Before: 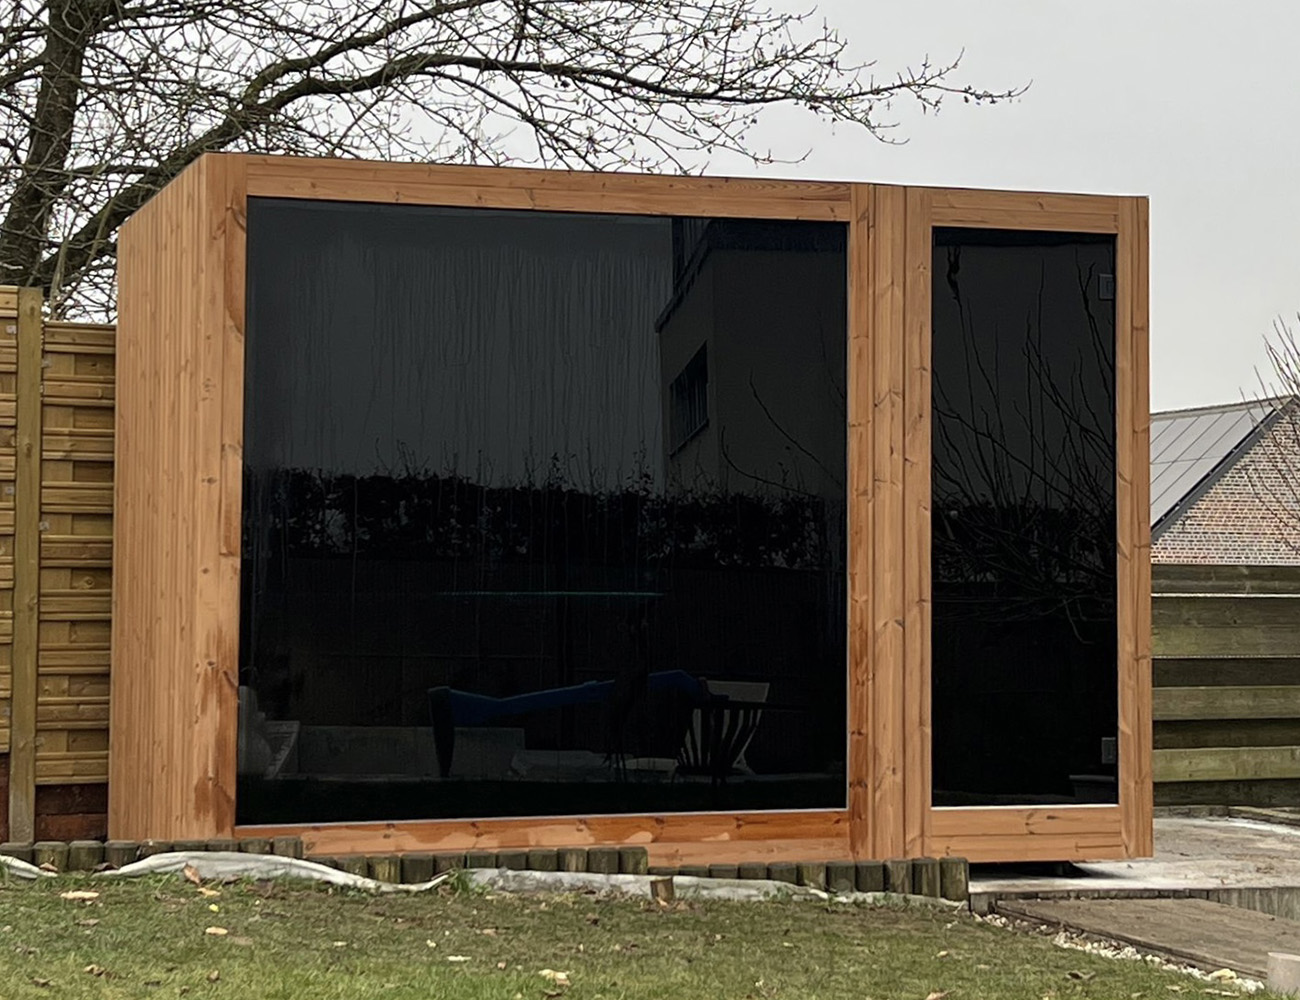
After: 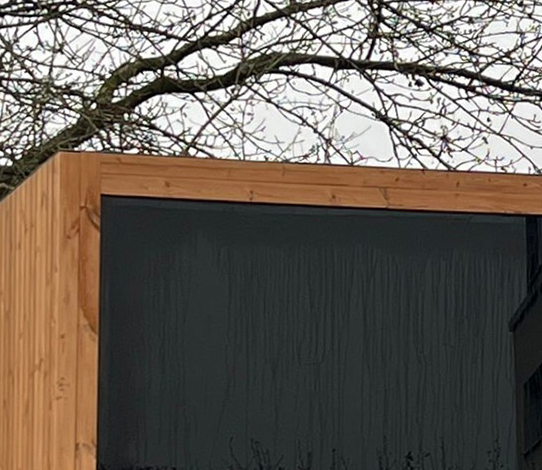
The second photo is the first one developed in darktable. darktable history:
base curve: curves: ch0 [(0, 0) (0.472, 0.455) (1, 1)], preserve colors none
crop and rotate: left 11.27%, top 0.105%, right 46.966%, bottom 52.89%
